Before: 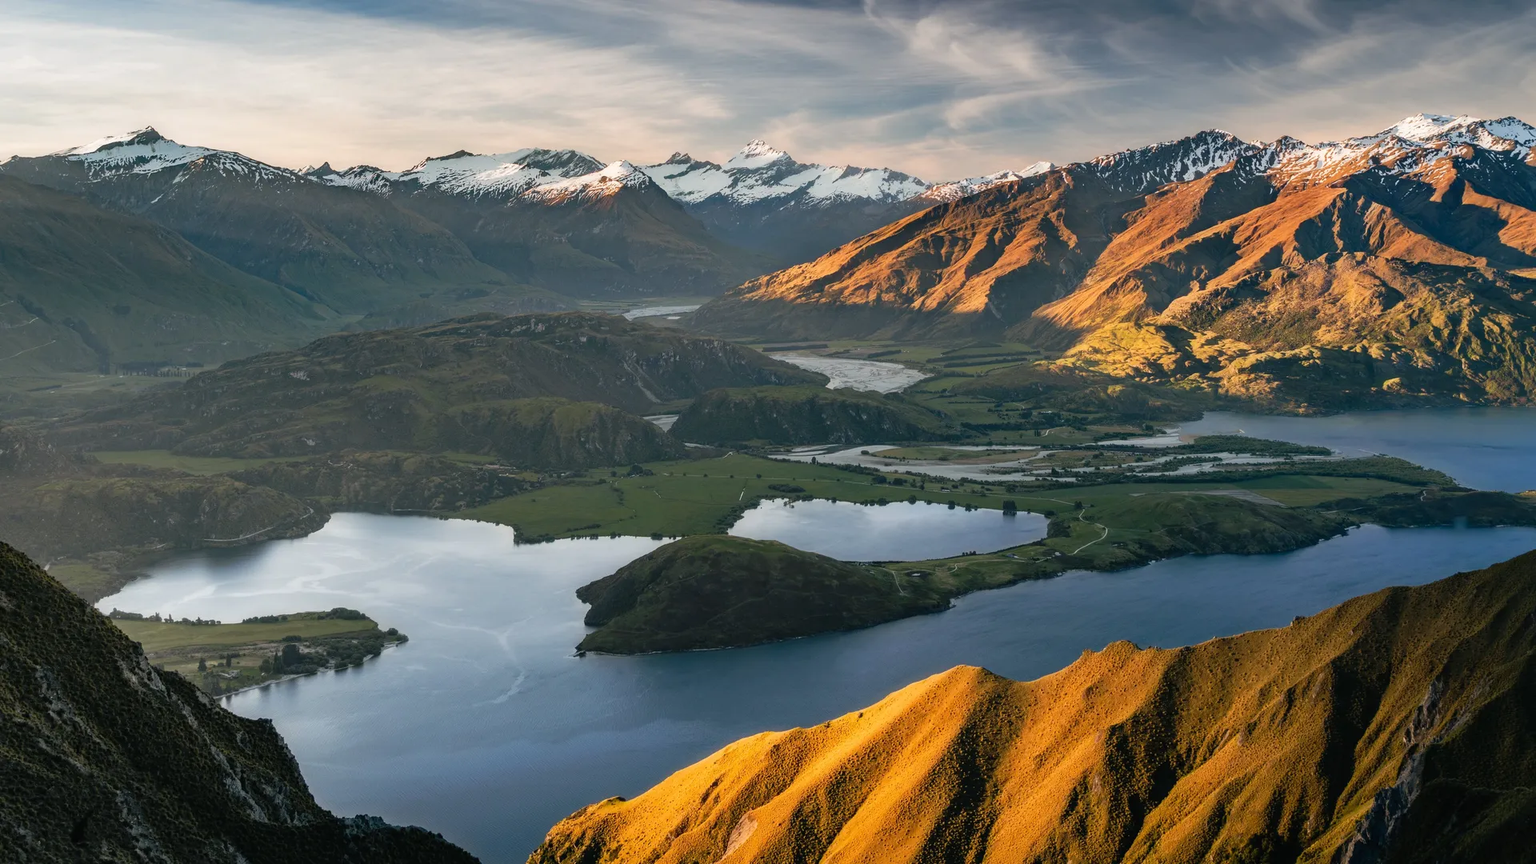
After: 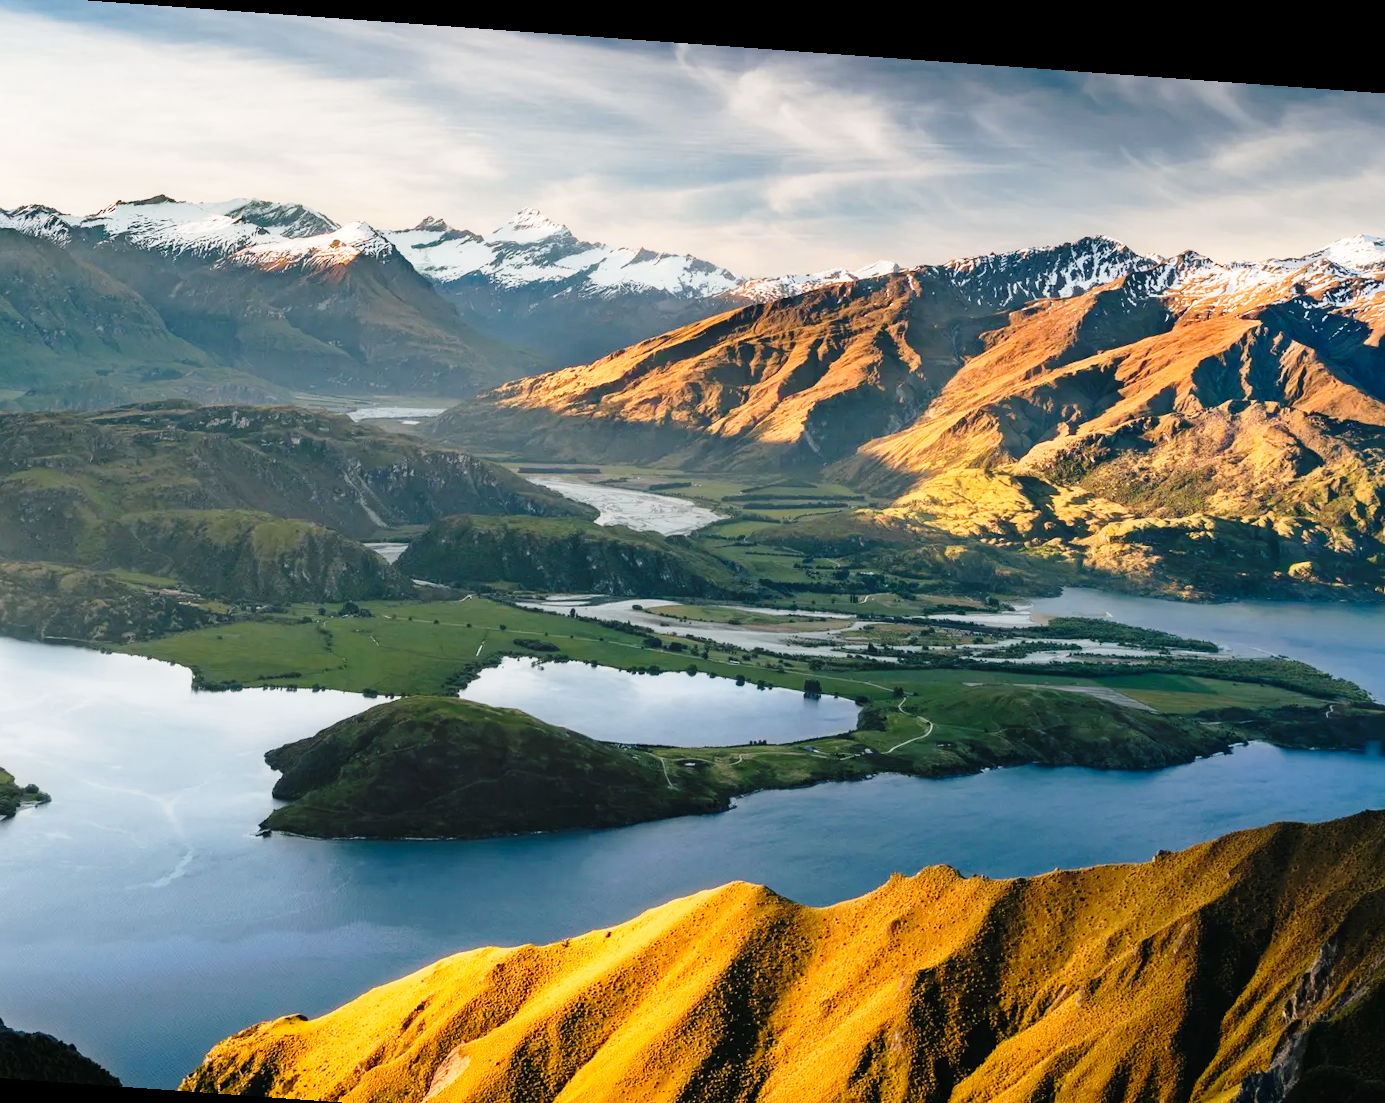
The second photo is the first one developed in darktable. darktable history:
base curve: curves: ch0 [(0, 0) (0.028, 0.03) (0.121, 0.232) (0.46, 0.748) (0.859, 0.968) (1, 1)], preserve colors none
crop and rotate: left 24.034%, top 2.838%, right 6.406%, bottom 6.299%
rotate and perspective: rotation 4.1°, automatic cropping off
